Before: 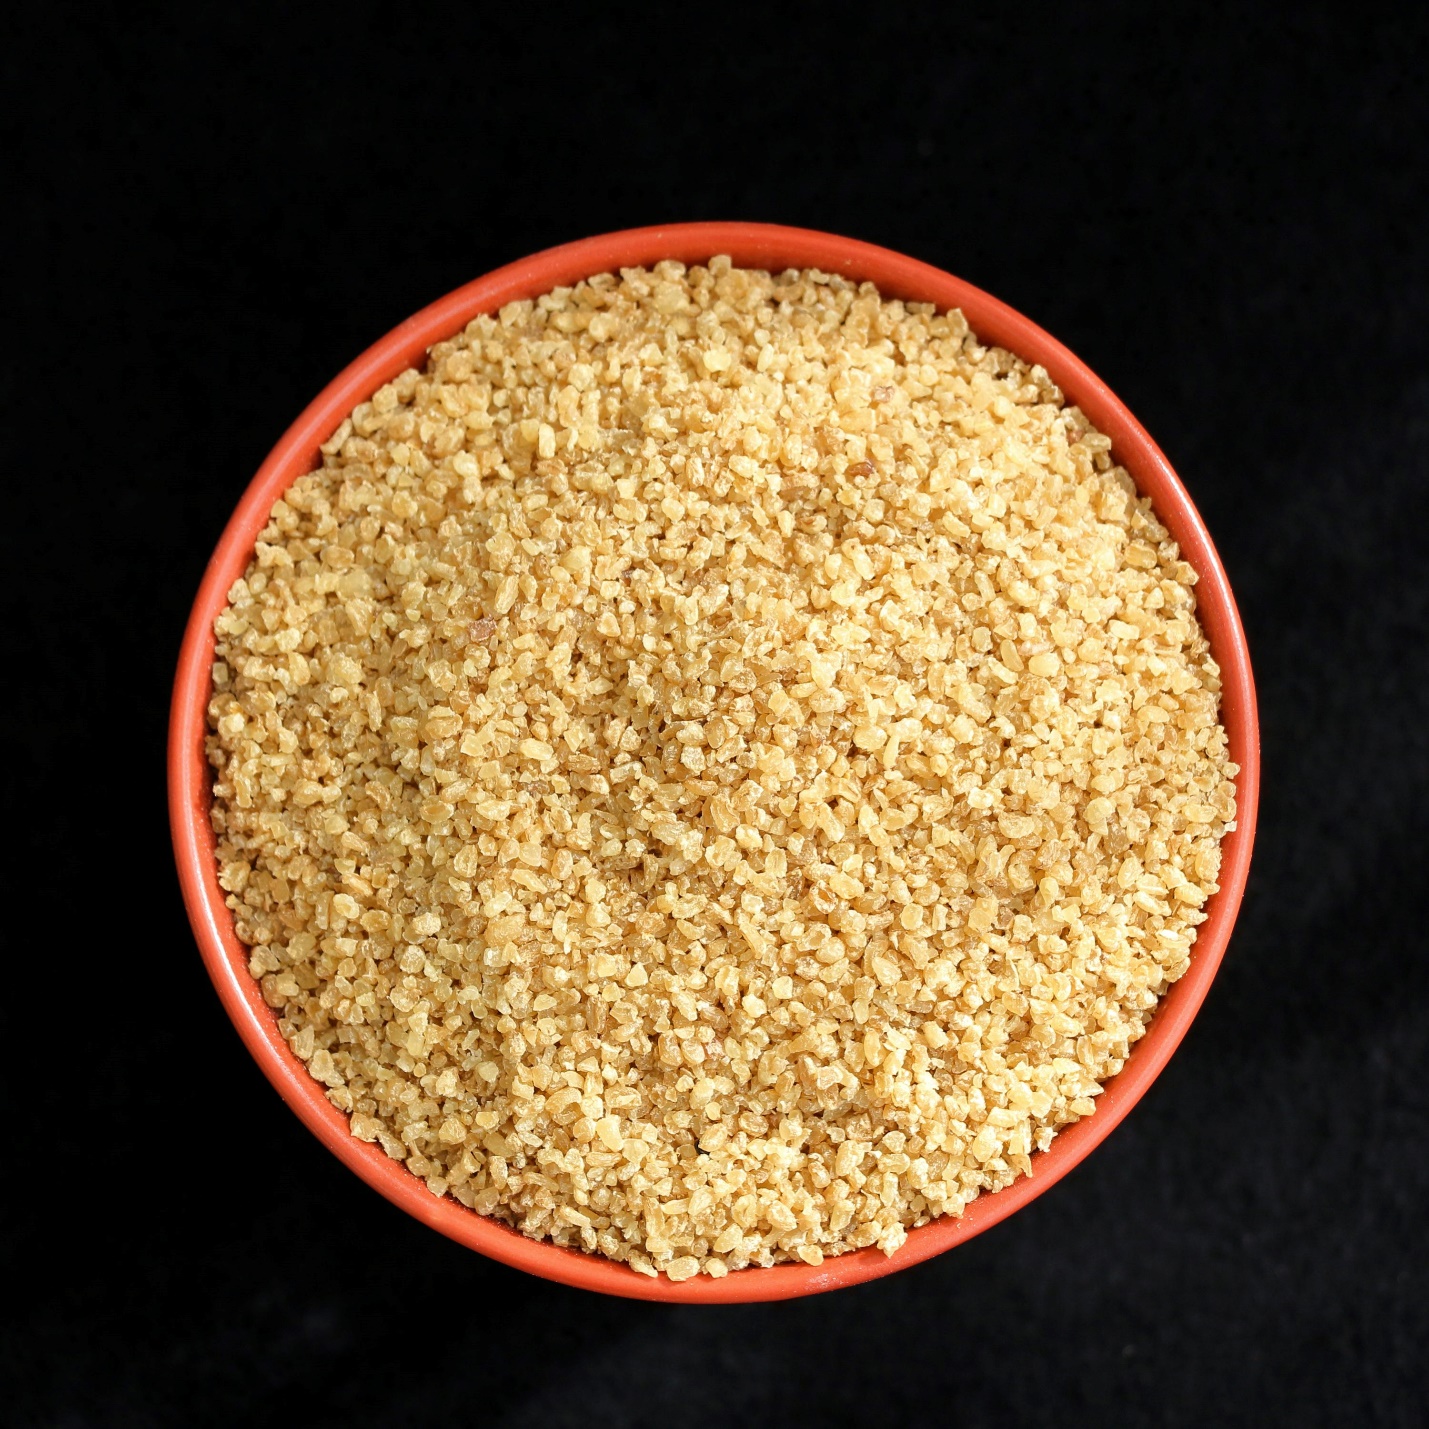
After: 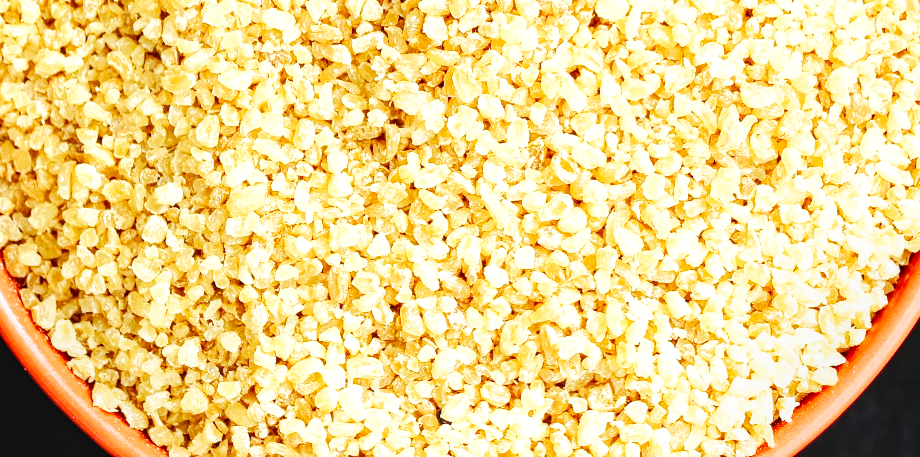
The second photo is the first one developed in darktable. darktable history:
local contrast: on, module defaults
base curve: curves: ch0 [(0, 0) (0.007, 0.004) (0.027, 0.03) (0.046, 0.07) (0.207, 0.54) (0.442, 0.872) (0.673, 0.972) (1, 1)], preserve colors none
crop: left 18.091%, top 51.13%, right 17.525%, bottom 16.85%
